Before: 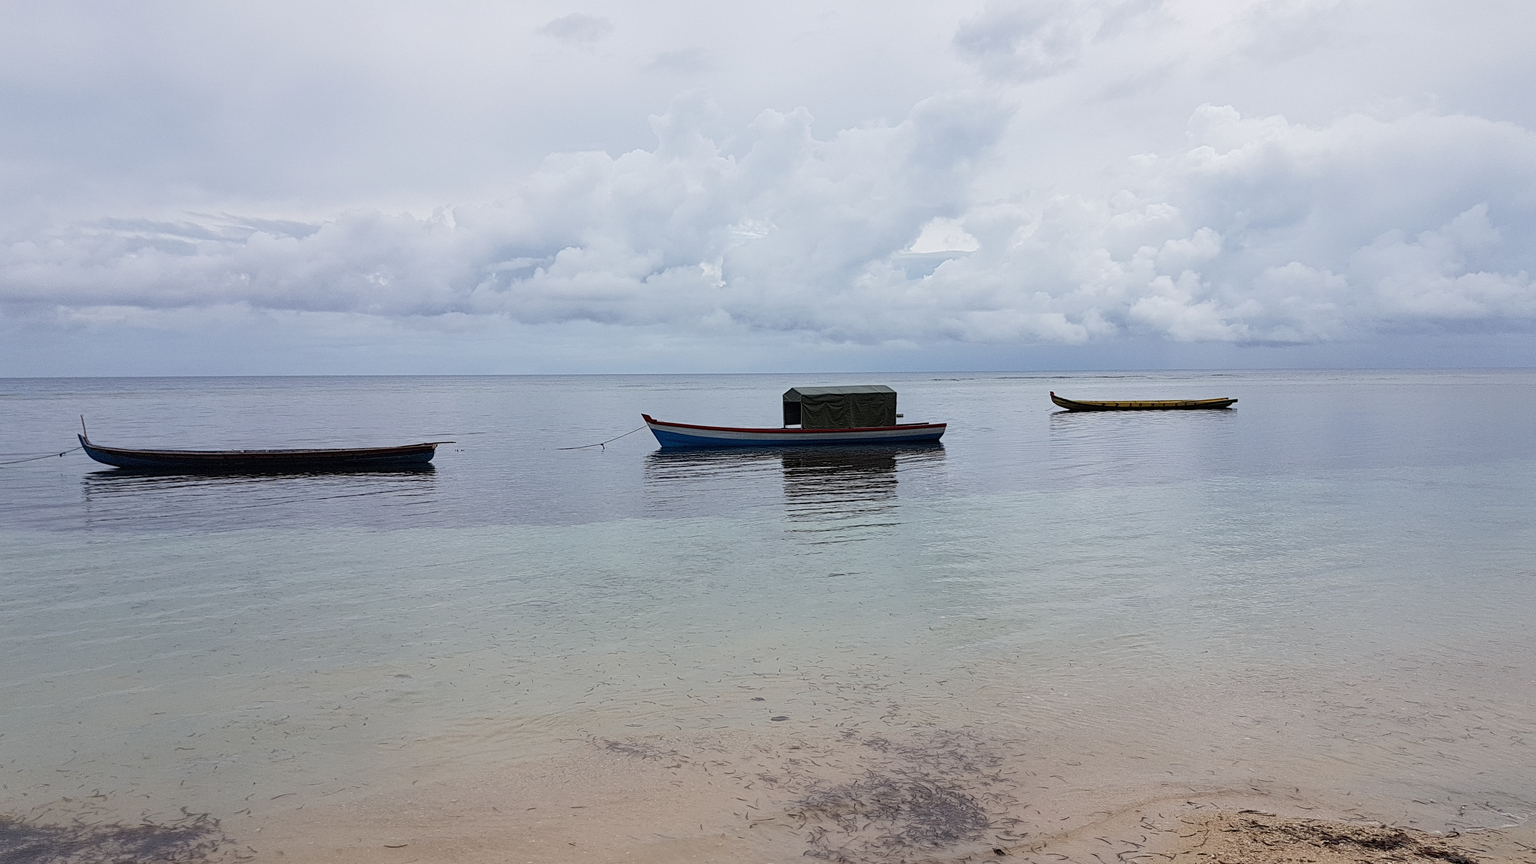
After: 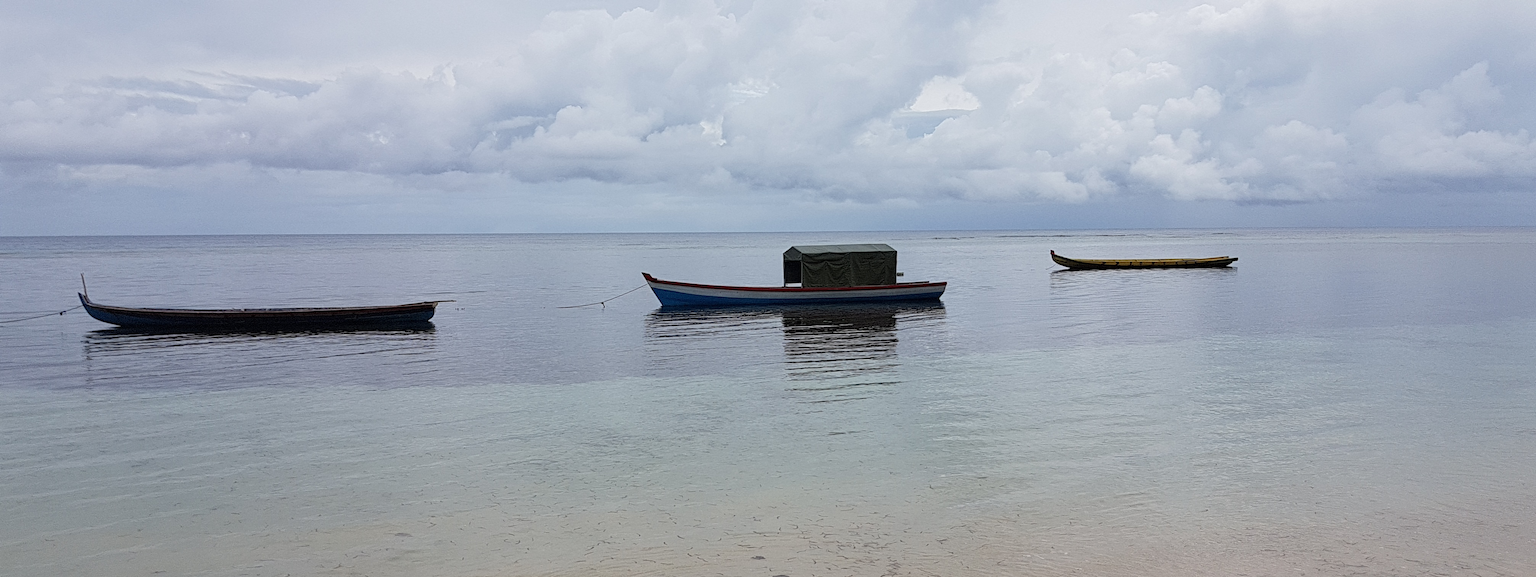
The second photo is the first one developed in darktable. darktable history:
crop: top 16.408%, bottom 16.774%
